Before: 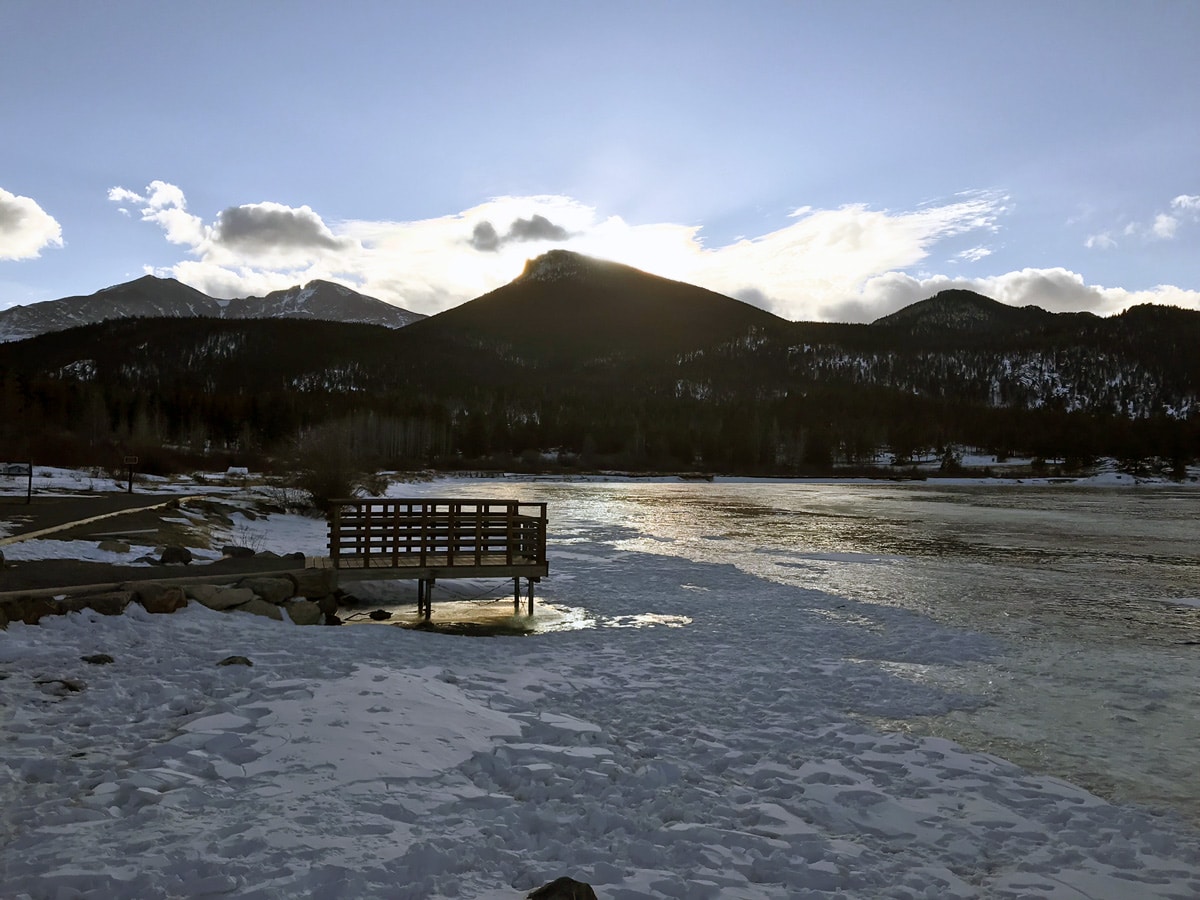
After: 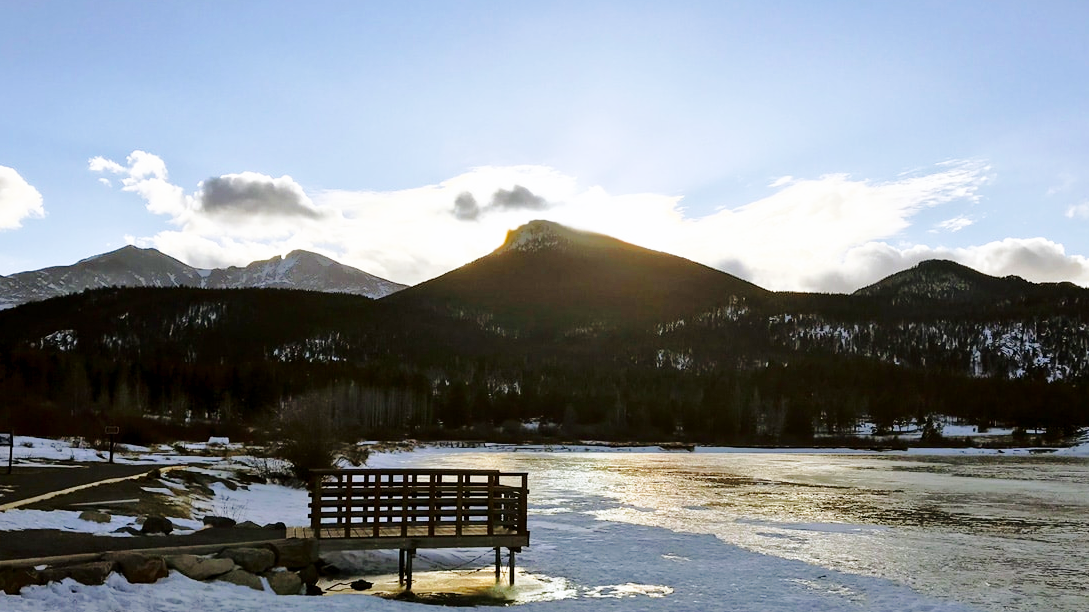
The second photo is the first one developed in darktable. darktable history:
crop: left 1.624%, top 3.429%, right 7.557%, bottom 28.502%
shadows and highlights: shadows 39.9, highlights -59.99
tone curve: curves: ch0 [(0.021, 0) (0.104, 0.052) (0.496, 0.526) (0.737, 0.783) (1, 1)], color space Lab, independent channels, preserve colors none
contrast brightness saturation: contrast 0.074, brightness 0.081, saturation 0.18
base curve: curves: ch0 [(0, 0) (0.028, 0.03) (0.121, 0.232) (0.46, 0.748) (0.859, 0.968) (1, 1)], preserve colors none
